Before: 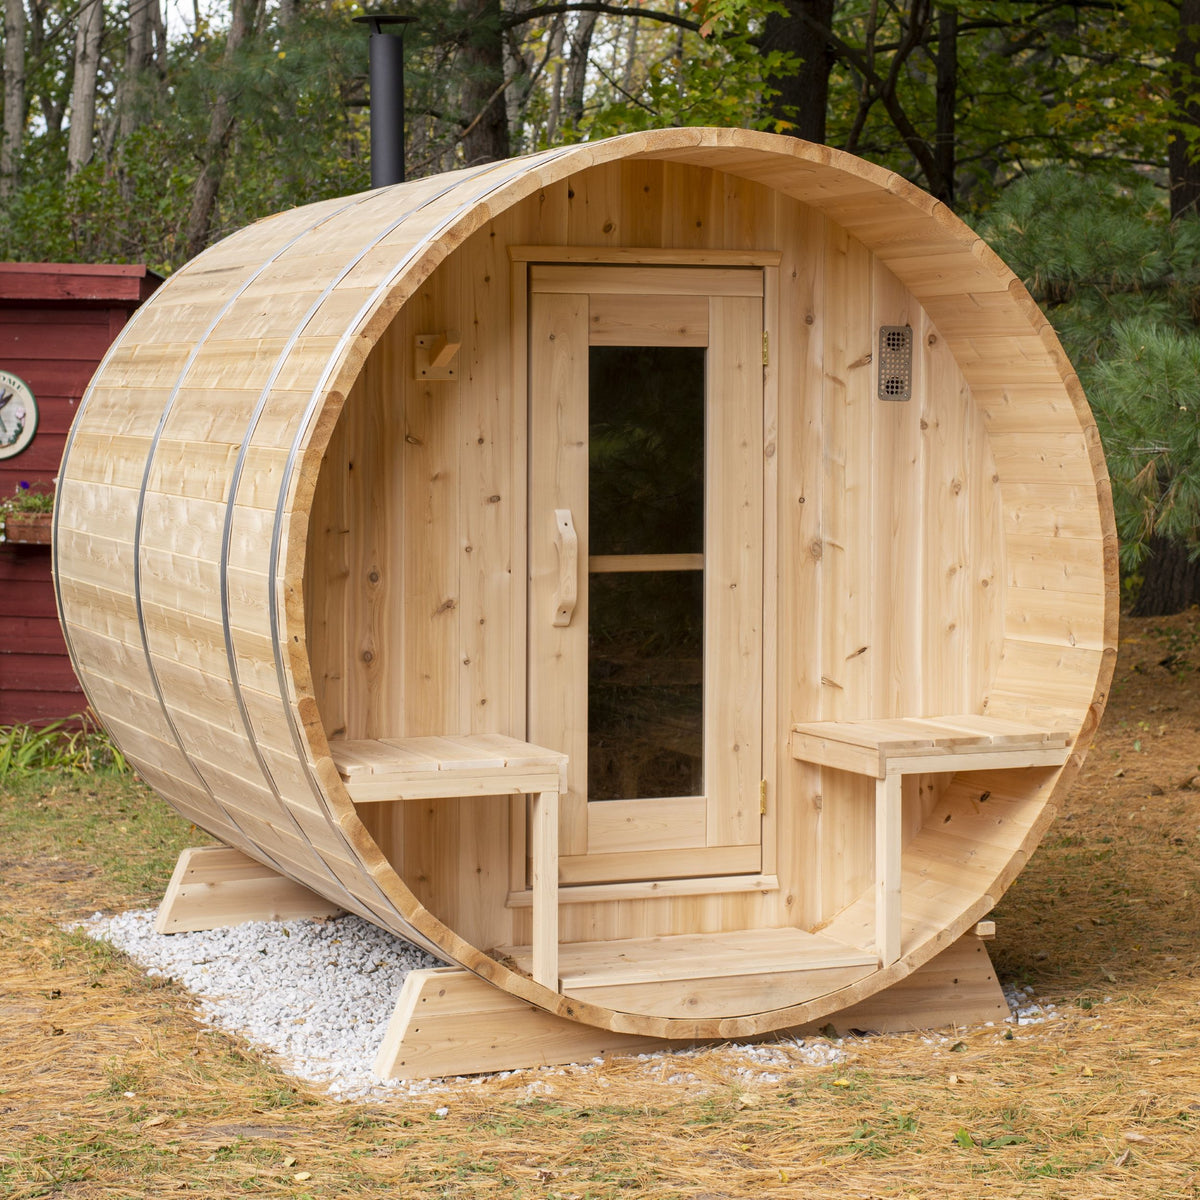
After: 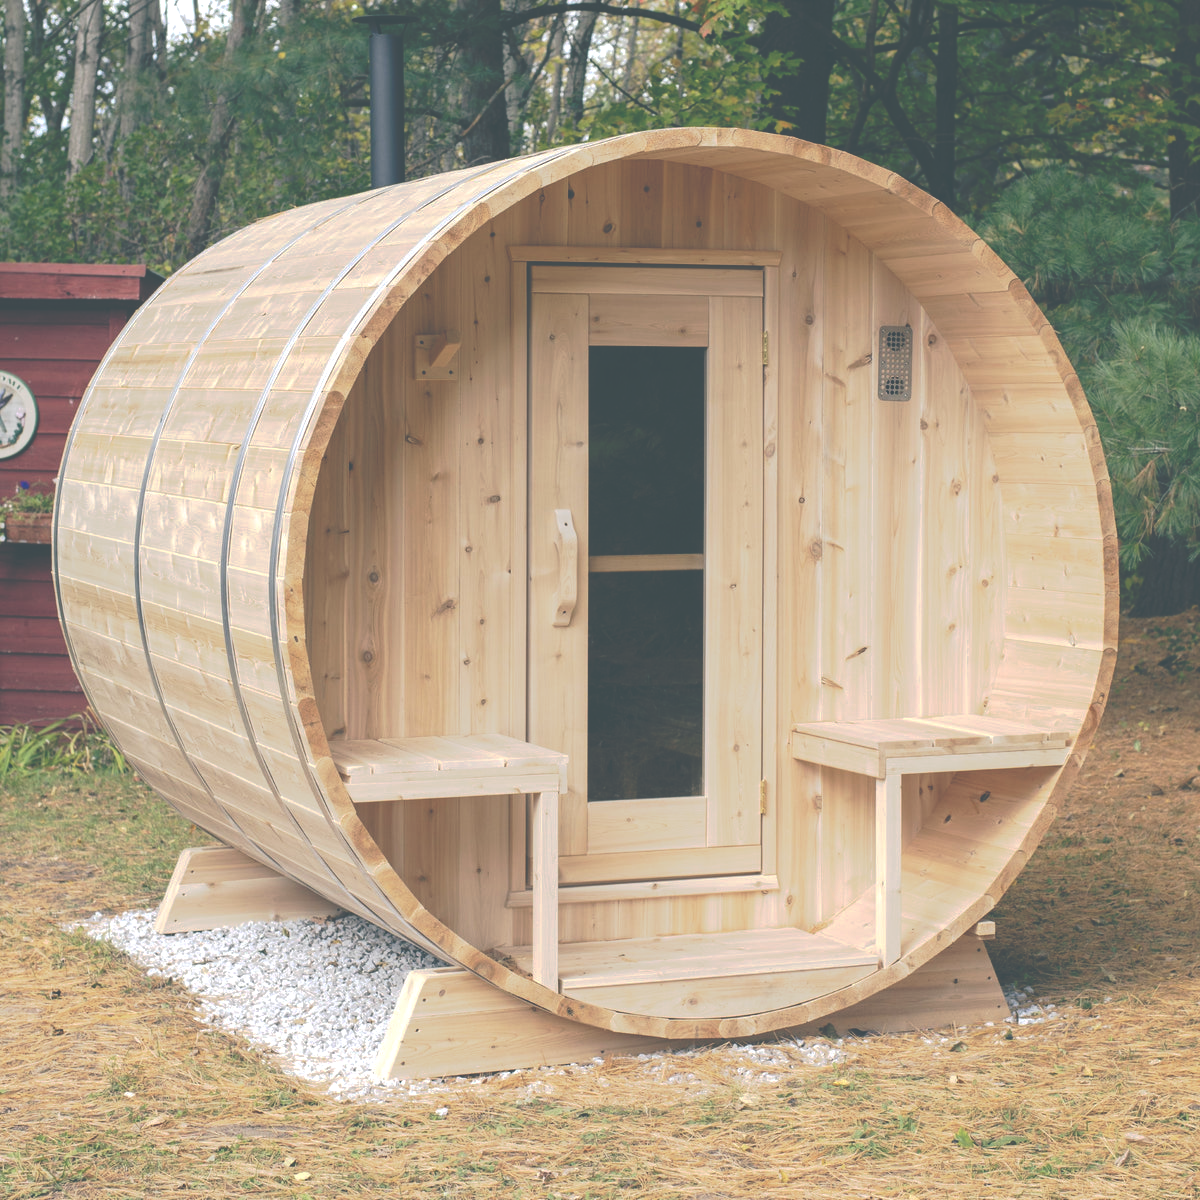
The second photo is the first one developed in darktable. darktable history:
tone curve: curves: ch0 [(0, 0) (0.003, 0.278) (0.011, 0.282) (0.025, 0.282) (0.044, 0.29) (0.069, 0.295) (0.1, 0.306) (0.136, 0.316) (0.177, 0.33) (0.224, 0.358) (0.277, 0.403) (0.335, 0.451) (0.399, 0.505) (0.468, 0.558) (0.543, 0.611) (0.623, 0.679) (0.709, 0.751) (0.801, 0.815) (0.898, 0.863) (1, 1)], preserve colors none
color balance: lift [1.016, 0.983, 1, 1.017], gamma [0.958, 1, 1, 1], gain [0.981, 1.007, 0.993, 1.002], input saturation 118.26%, contrast 13.43%, contrast fulcrum 21.62%, output saturation 82.76%
white balance: red 1, blue 1
